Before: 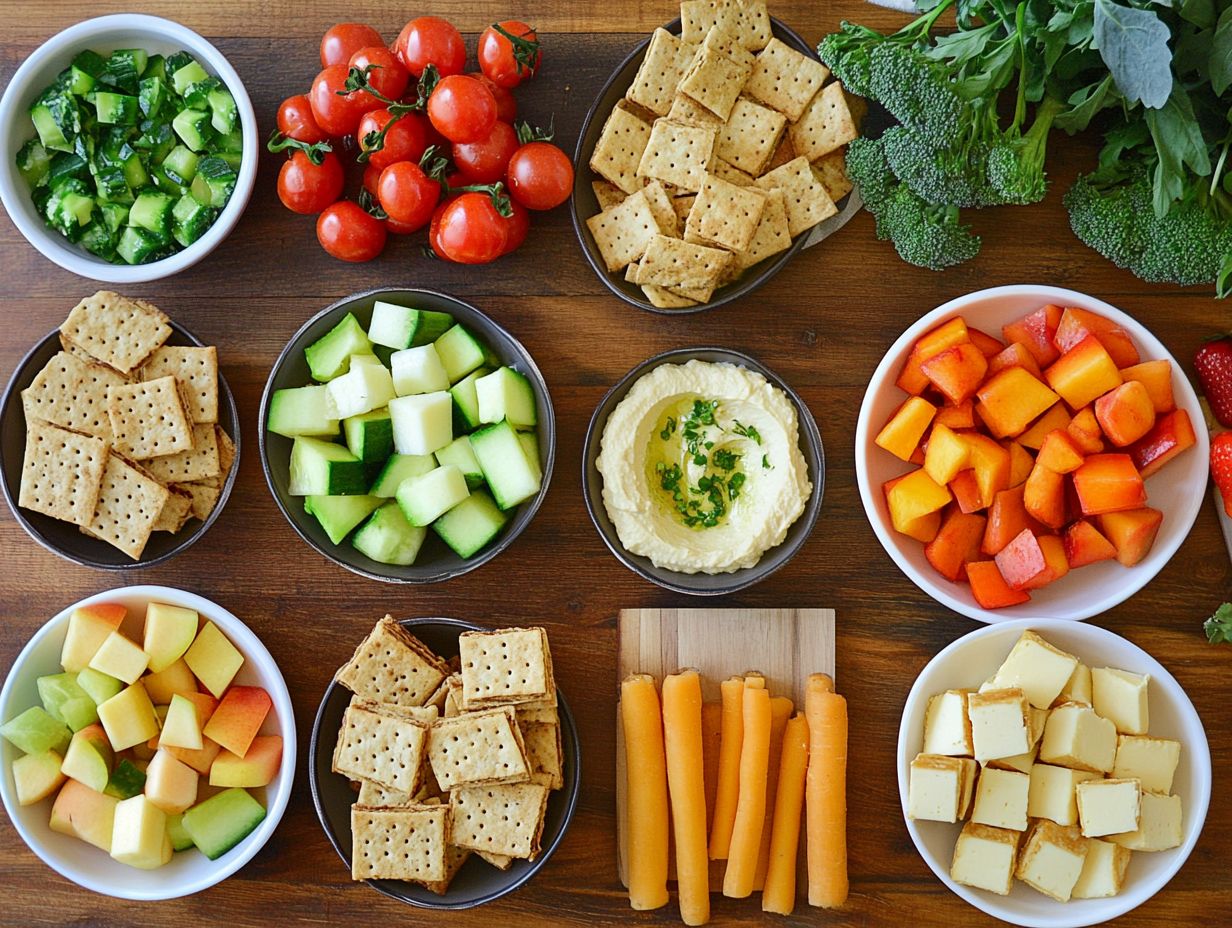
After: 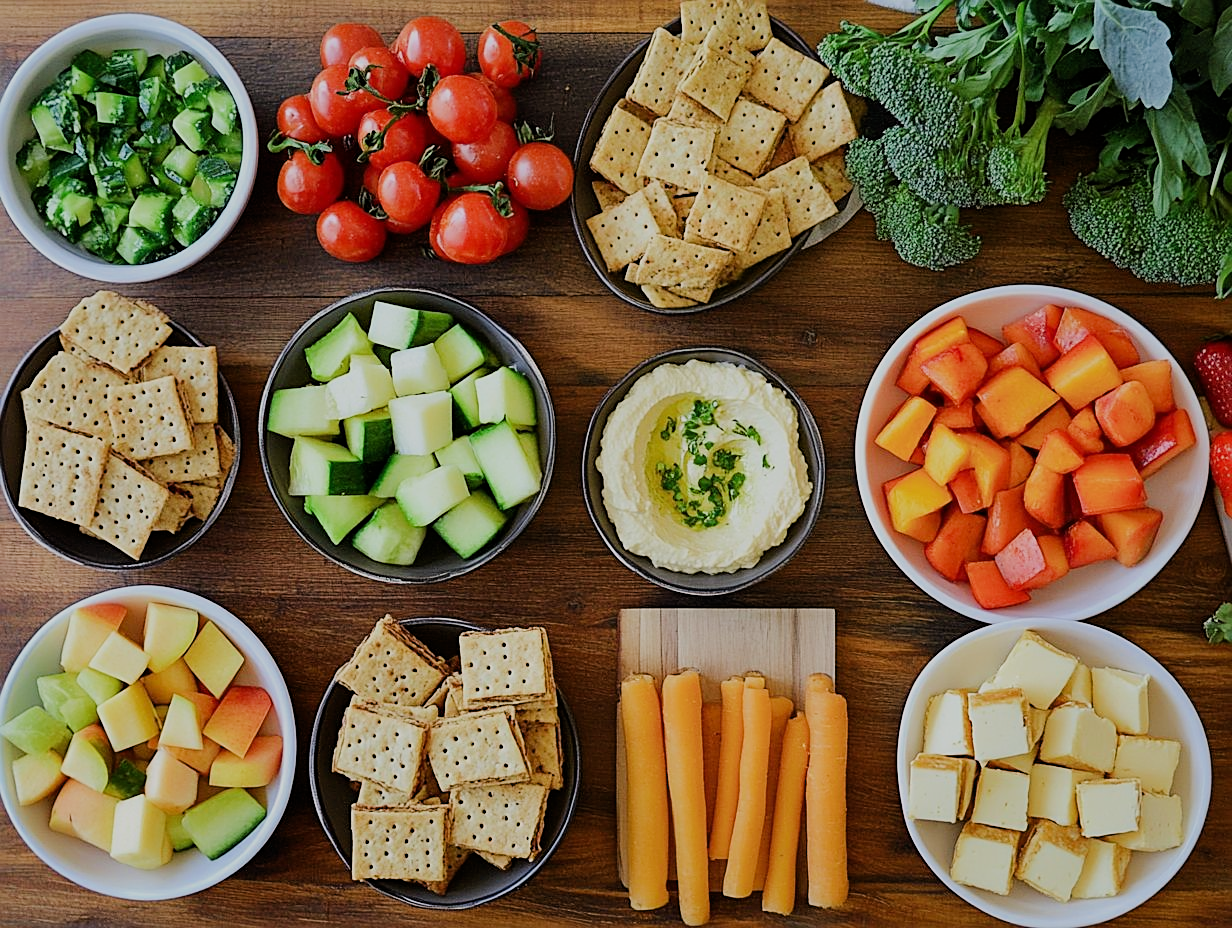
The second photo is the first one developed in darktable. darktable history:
filmic rgb: black relative exposure -6.97 EV, white relative exposure 5.63 EV, hardness 2.86
sharpen: on, module defaults
